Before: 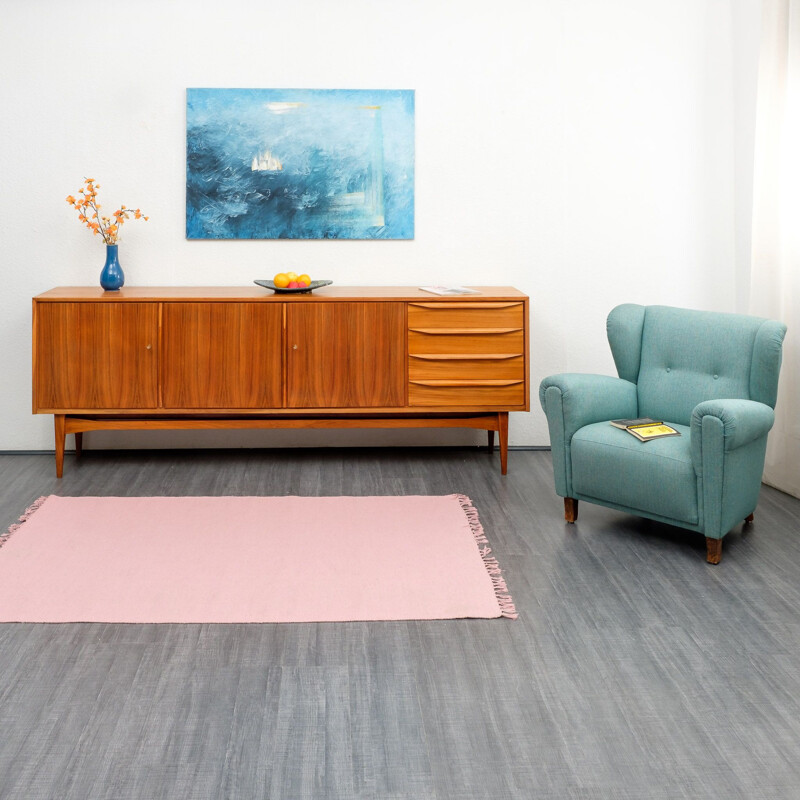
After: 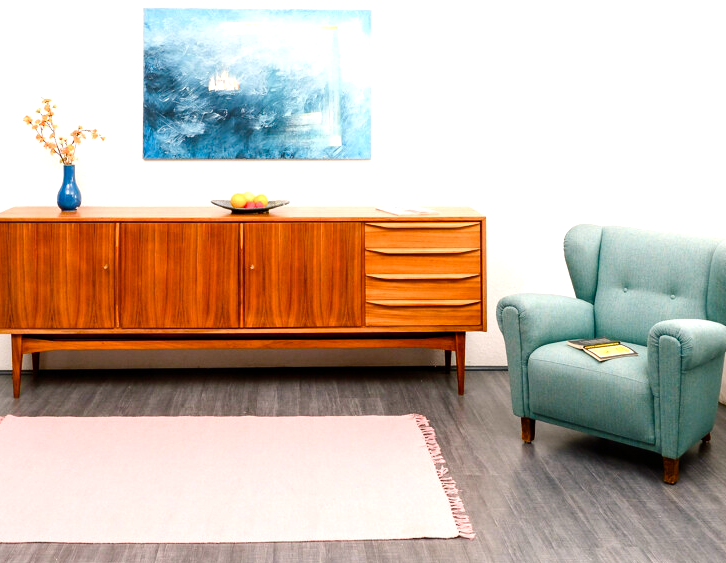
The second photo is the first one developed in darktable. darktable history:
contrast brightness saturation: saturation 0.104
color balance rgb: power › chroma 0.684%, power › hue 60°, highlights gain › chroma 2.33%, highlights gain › hue 35.24°, linear chroma grading › global chroma 14.676%, perceptual saturation grading › global saturation 20%, perceptual saturation grading › highlights -50.388%, perceptual saturation grading › shadows 31.004%
tone equalizer: -8 EV -0.776 EV, -7 EV -0.717 EV, -6 EV -0.626 EV, -5 EV -0.411 EV, -3 EV 0.4 EV, -2 EV 0.6 EV, -1 EV 0.684 EV, +0 EV 0.779 EV, edges refinement/feathering 500, mask exposure compensation -1.57 EV, preserve details no
crop: left 5.465%, top 10.102%, right 3.754%, bottom 19.498%
